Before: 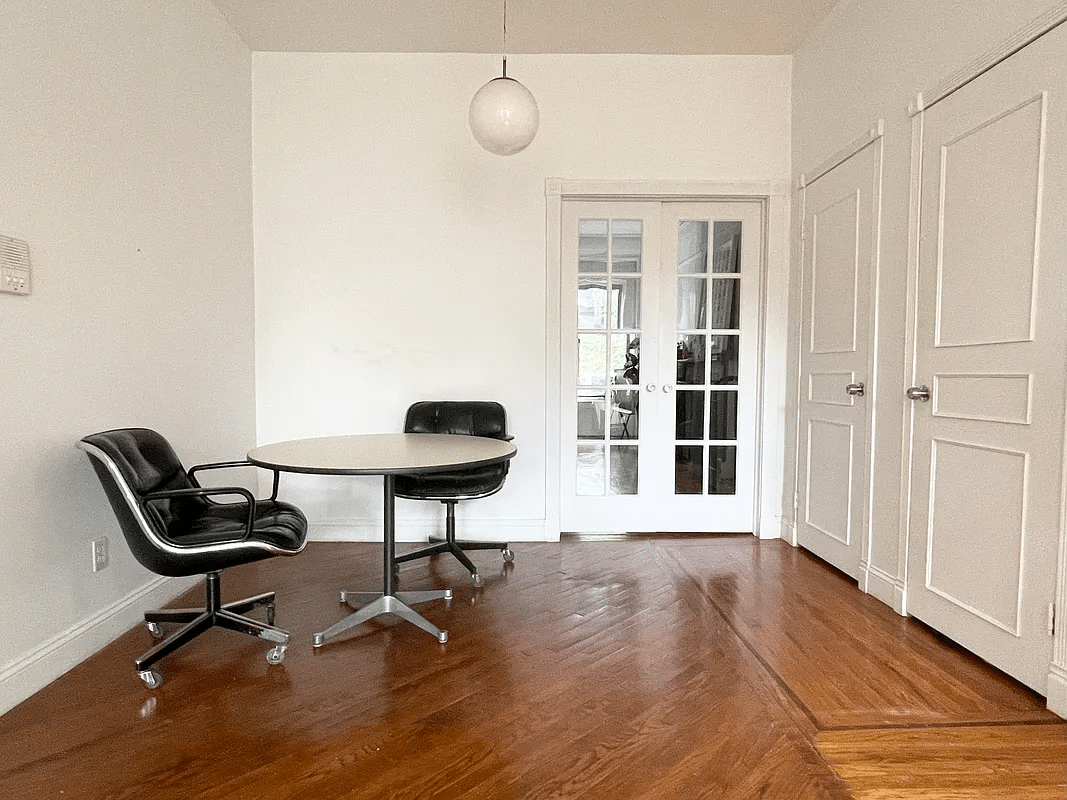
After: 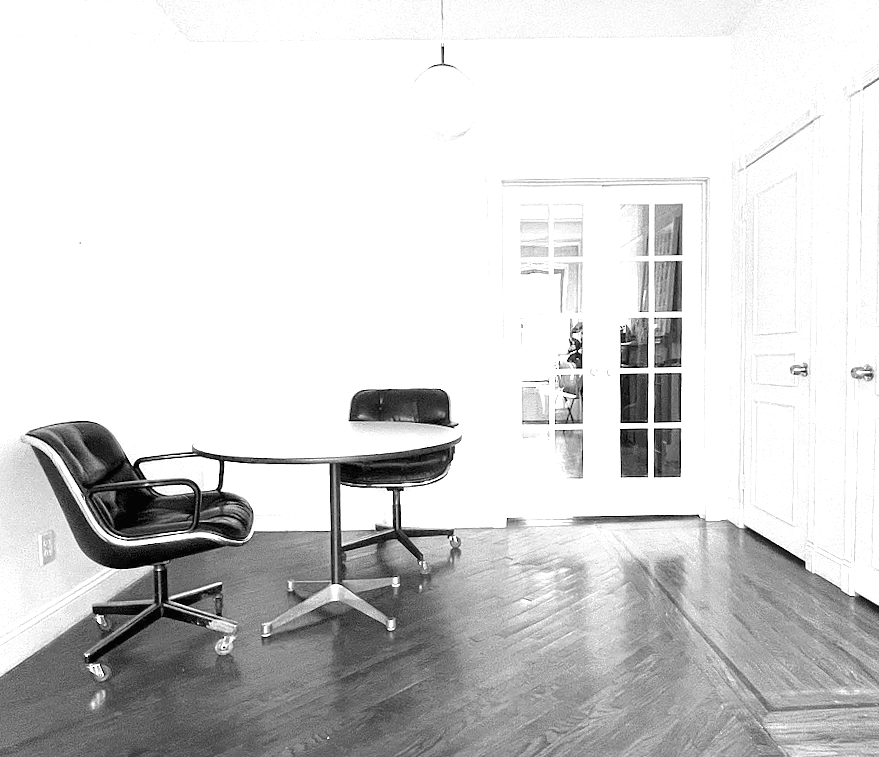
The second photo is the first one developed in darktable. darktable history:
monochrome: on, module defaults
exposure: black level correction 0, exposure 1.1 EV, compensate exposure bias true, compensate highlight preservation false
tone equalizer: on, module defaults
crop and rotate: angle 1°, left 4.281%, top 0.642%, right 11.383%, bottom 2.486%
